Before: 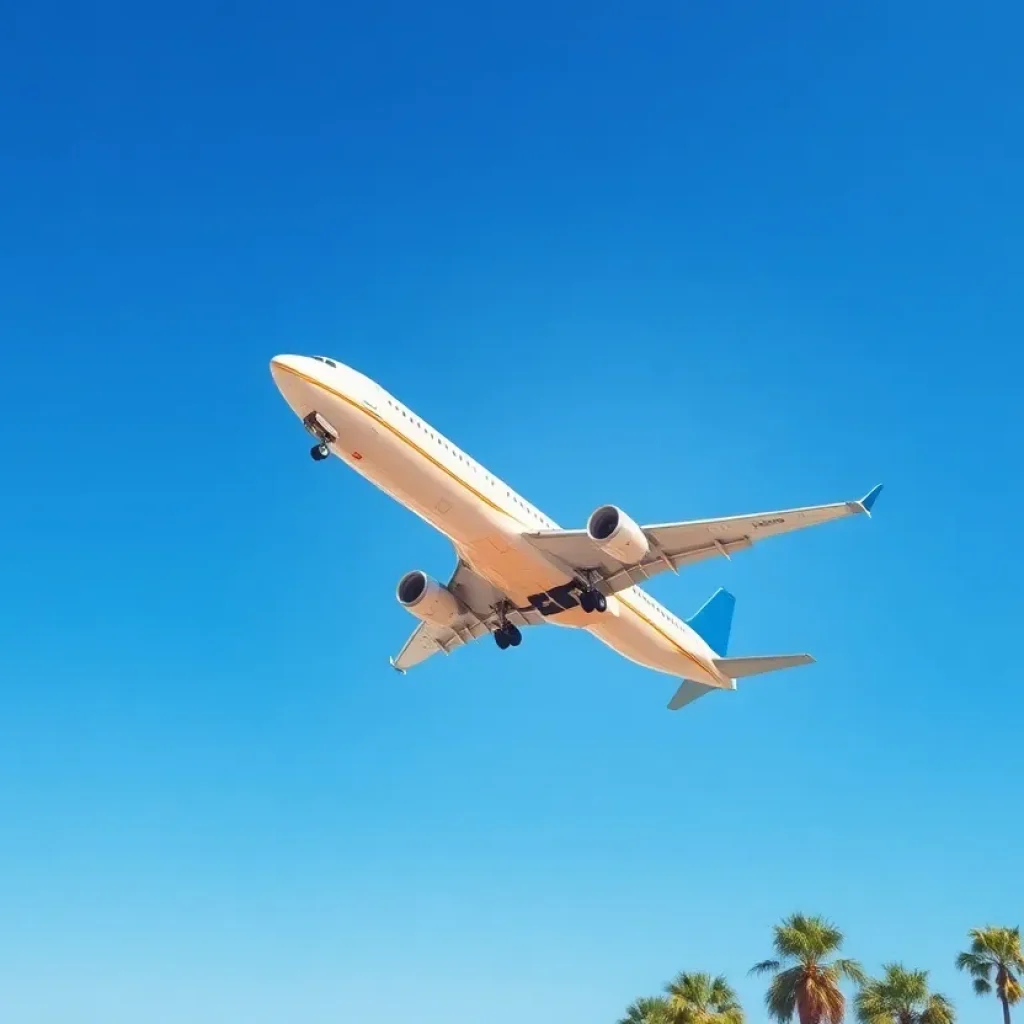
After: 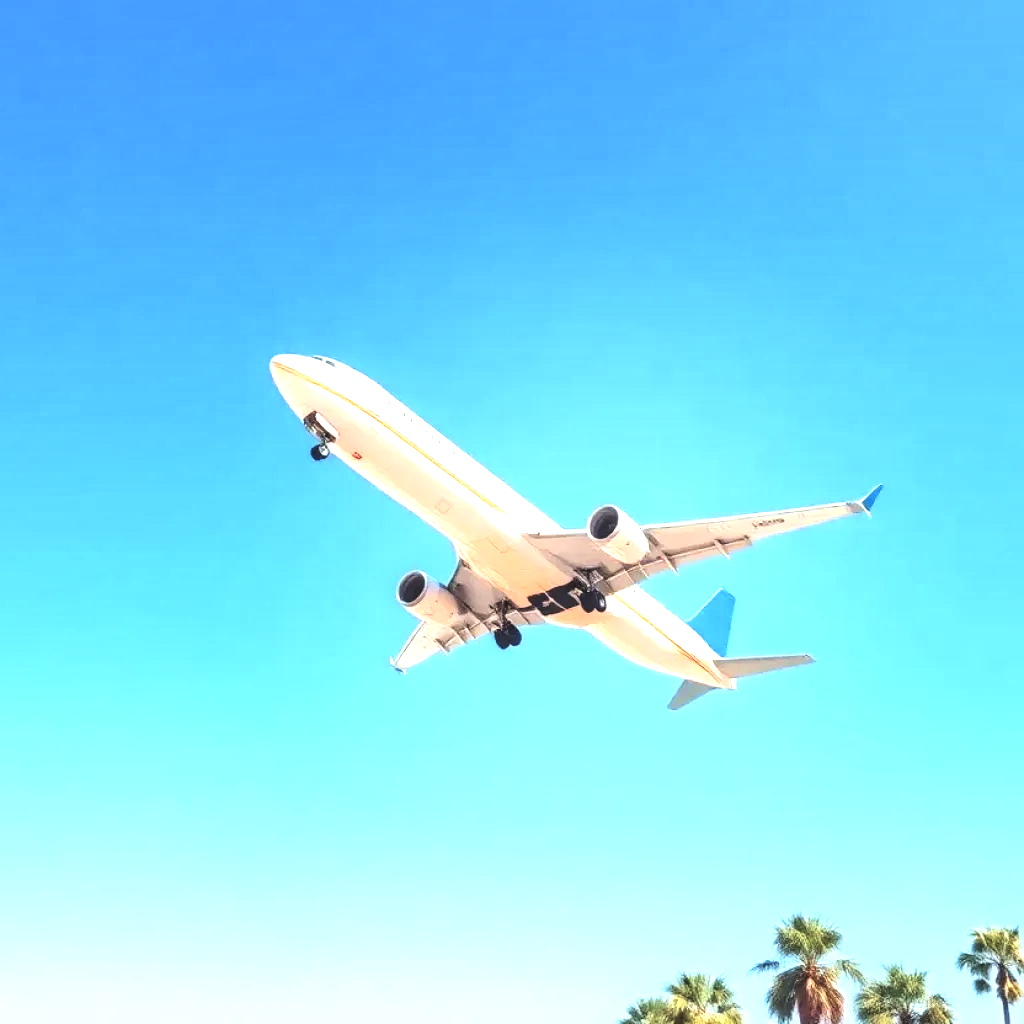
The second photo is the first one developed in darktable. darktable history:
exposure: black level correction -0.06, exposure -0.049 EV, compensate highlight preservation false
levels: levels [0, 0.435, 0.917]
local contrast: shadows 158%, detail 227%
tone curve: curves: ch0 [(0, 0) (0.003, 0.003) (0.011, 0.014) (0.025, 0.033) (0.044, 0.06) (0.069, 0.096) (0.1, 0.132) (0.136, 0.174) (0.177, 0.226) (0.224, 0.282) (0.277, 0.352) (0.335, 0.435) (0.399, 0.524) (0.468, 0.615) (0.543, 0.695) (0.623, 0.771) (0.709, 0.835) (0.801, 0.894) (0.898, 0.944) (1, 1)], color space Lab, linked channels, preserve colors none
